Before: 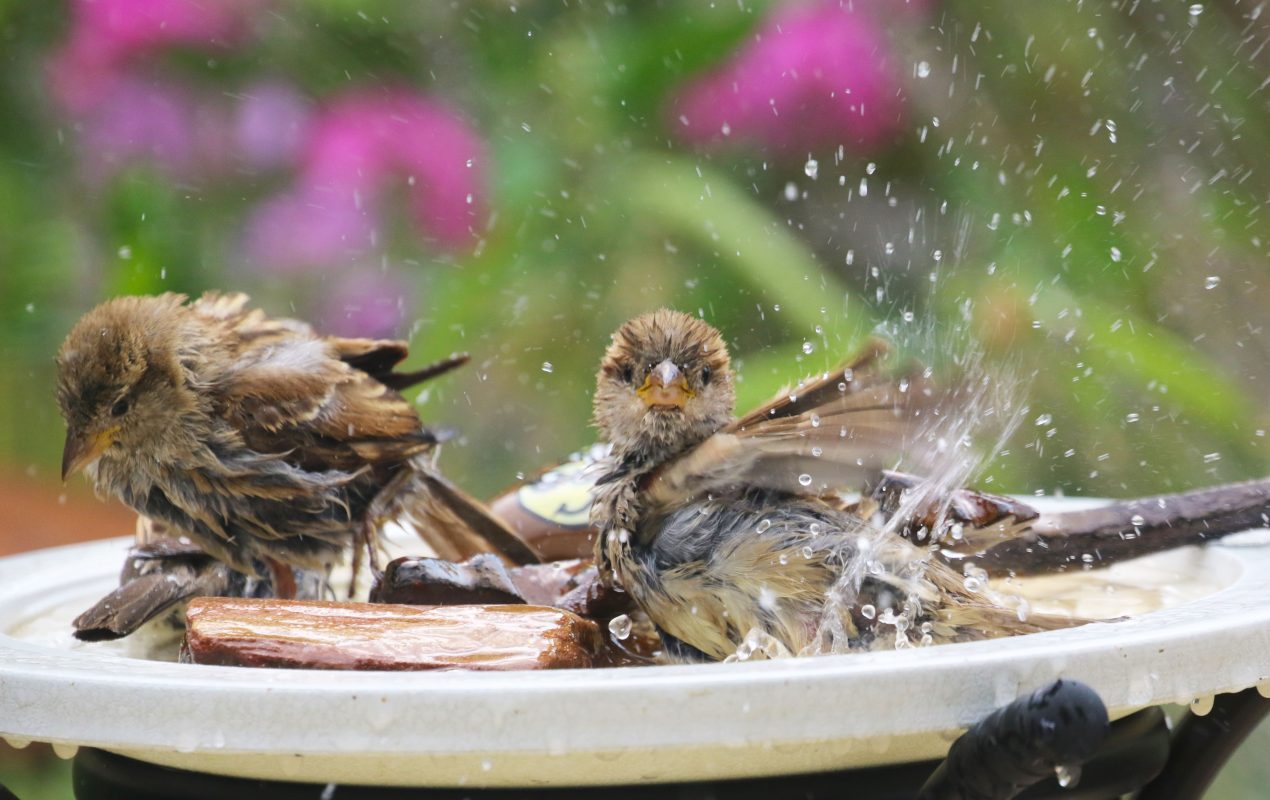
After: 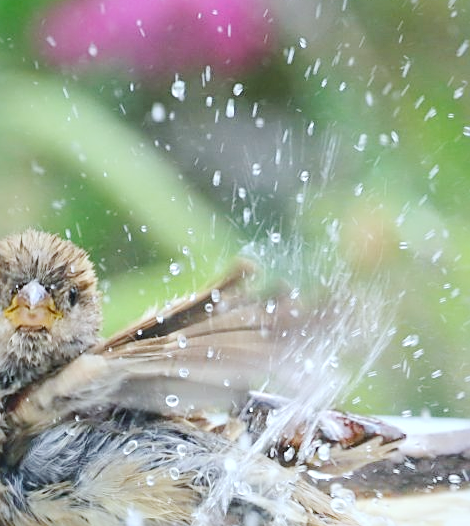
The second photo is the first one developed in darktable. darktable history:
color calibration: illuminant F (fluorescent), F source F9 (Cool White Deluxe 4150 K) – high CRI, x 0.373, y 0.373, temperature 4148.75 K
exposure: exposure -0.044 EV, compensate exposure bias true, compensate highlight preservation false
crop and rotate: left 49.865%, top 10.089%, right 13.092%, bottom 24.049%
local contrast: mode bilateral grid, contrast 20, coarseness 49, detail 139%, midtone range 0.2
shadows and highlights: shadows -40.99, highlights 63.78, soften with gaussian
base curve: curves: ch0 [(0, 0) (0.158, 0.273) (0.879, 0.895) (1, 1)], preserve colors none
sharpen: on, module defaults
